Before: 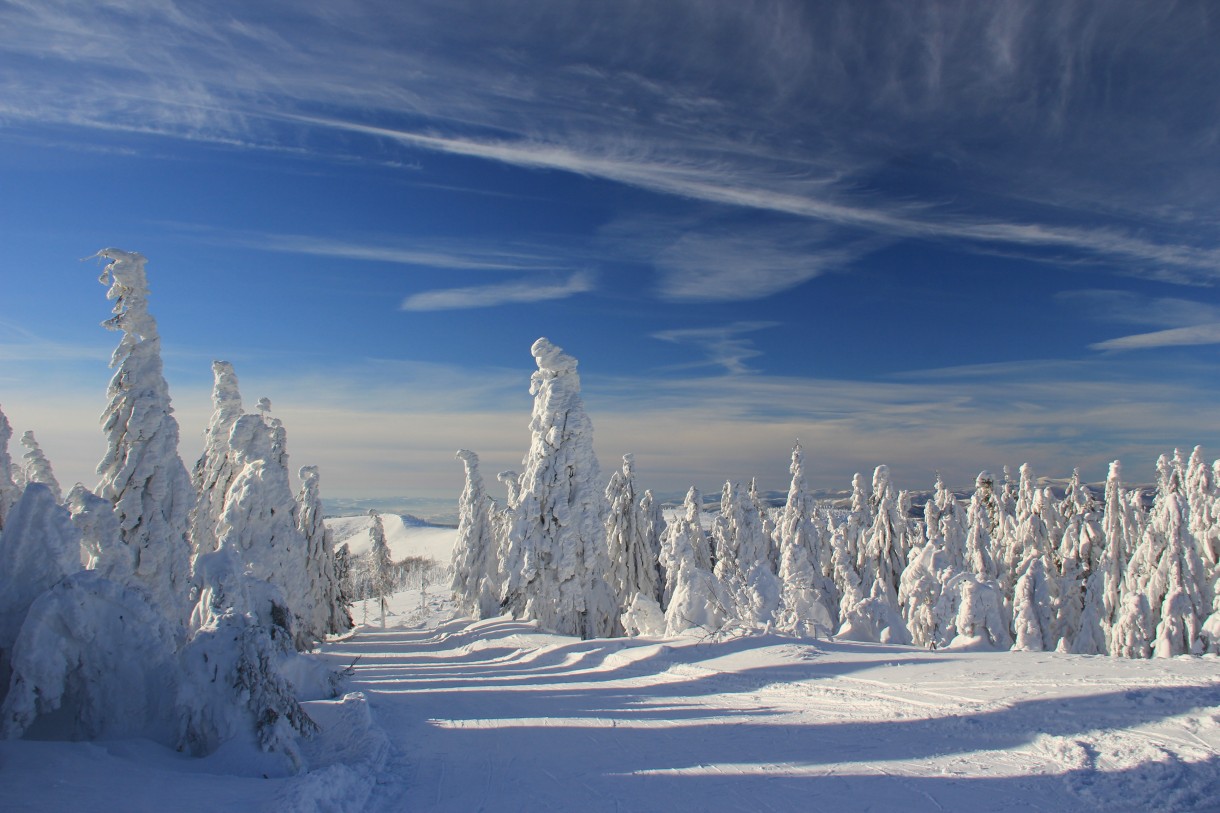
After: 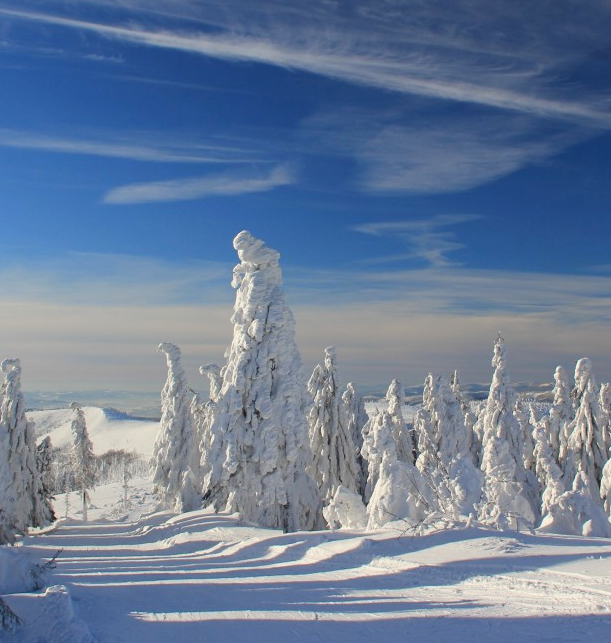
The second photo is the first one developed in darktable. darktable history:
crop and rotate: angle 0.015°, left 24.447%, top 13.258%, right 25.429%, bottom 7.511%
color zones: curves: ch0 [(0.068, 0.464) (0.25, 0.5) (0.48, 0.508) (0.75, 0.536) (0.886, 0.476) (0.967, 0.456)]; ch1 [(0.066, 0.456) (0.25, 0.5) (0.616, 0.508) (0.746, 0.56) (0.934, 0.444)]
